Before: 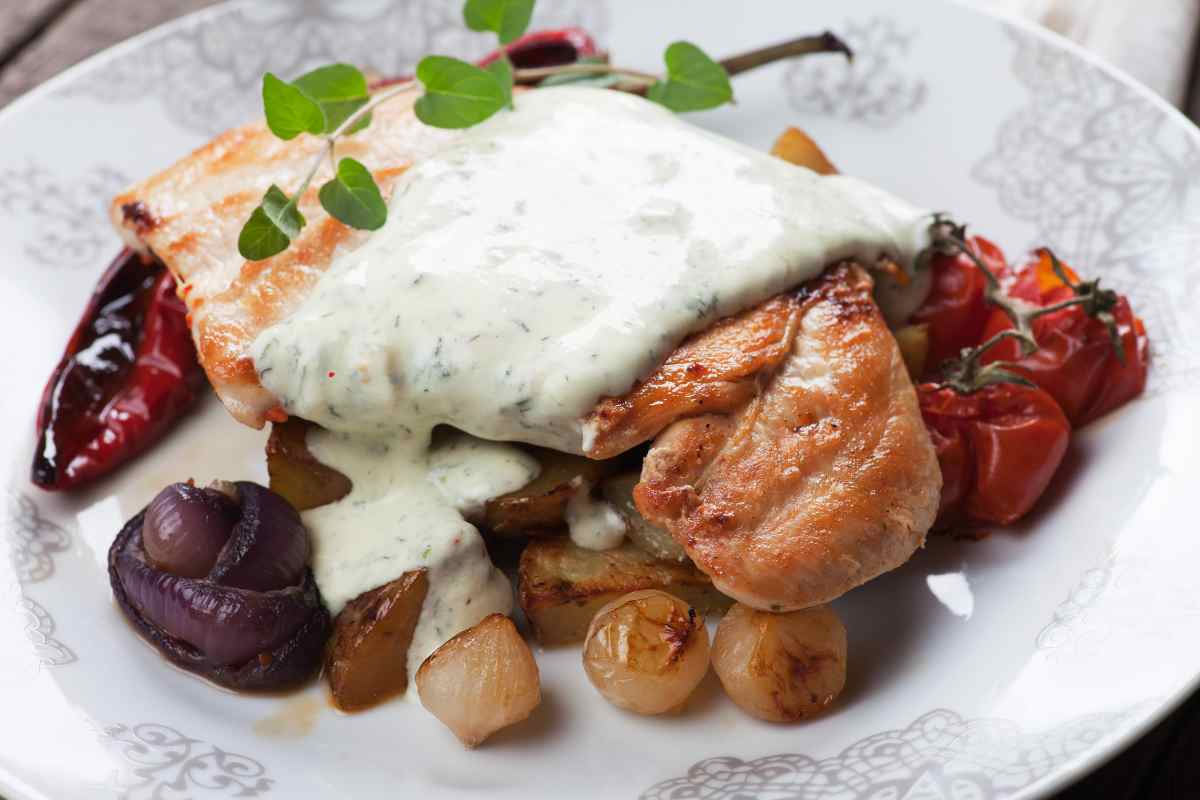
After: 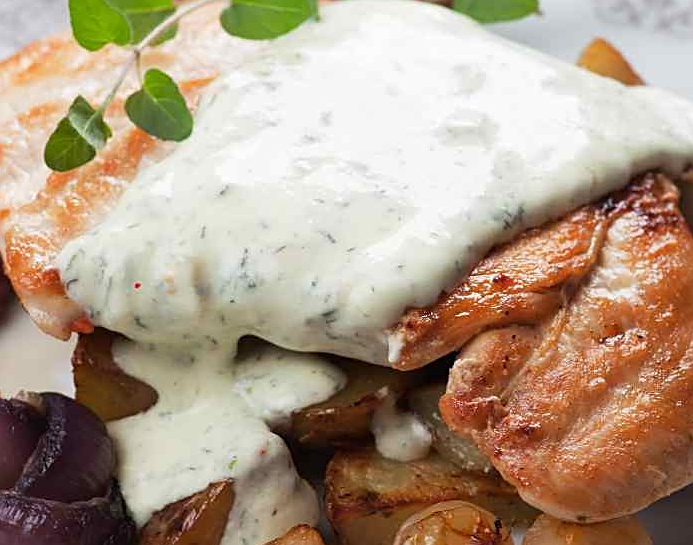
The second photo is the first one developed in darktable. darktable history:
sharpen: on, module defaults
crop: left 16.202%, top 11.208%, right 26.045%, bottom 20.557%
